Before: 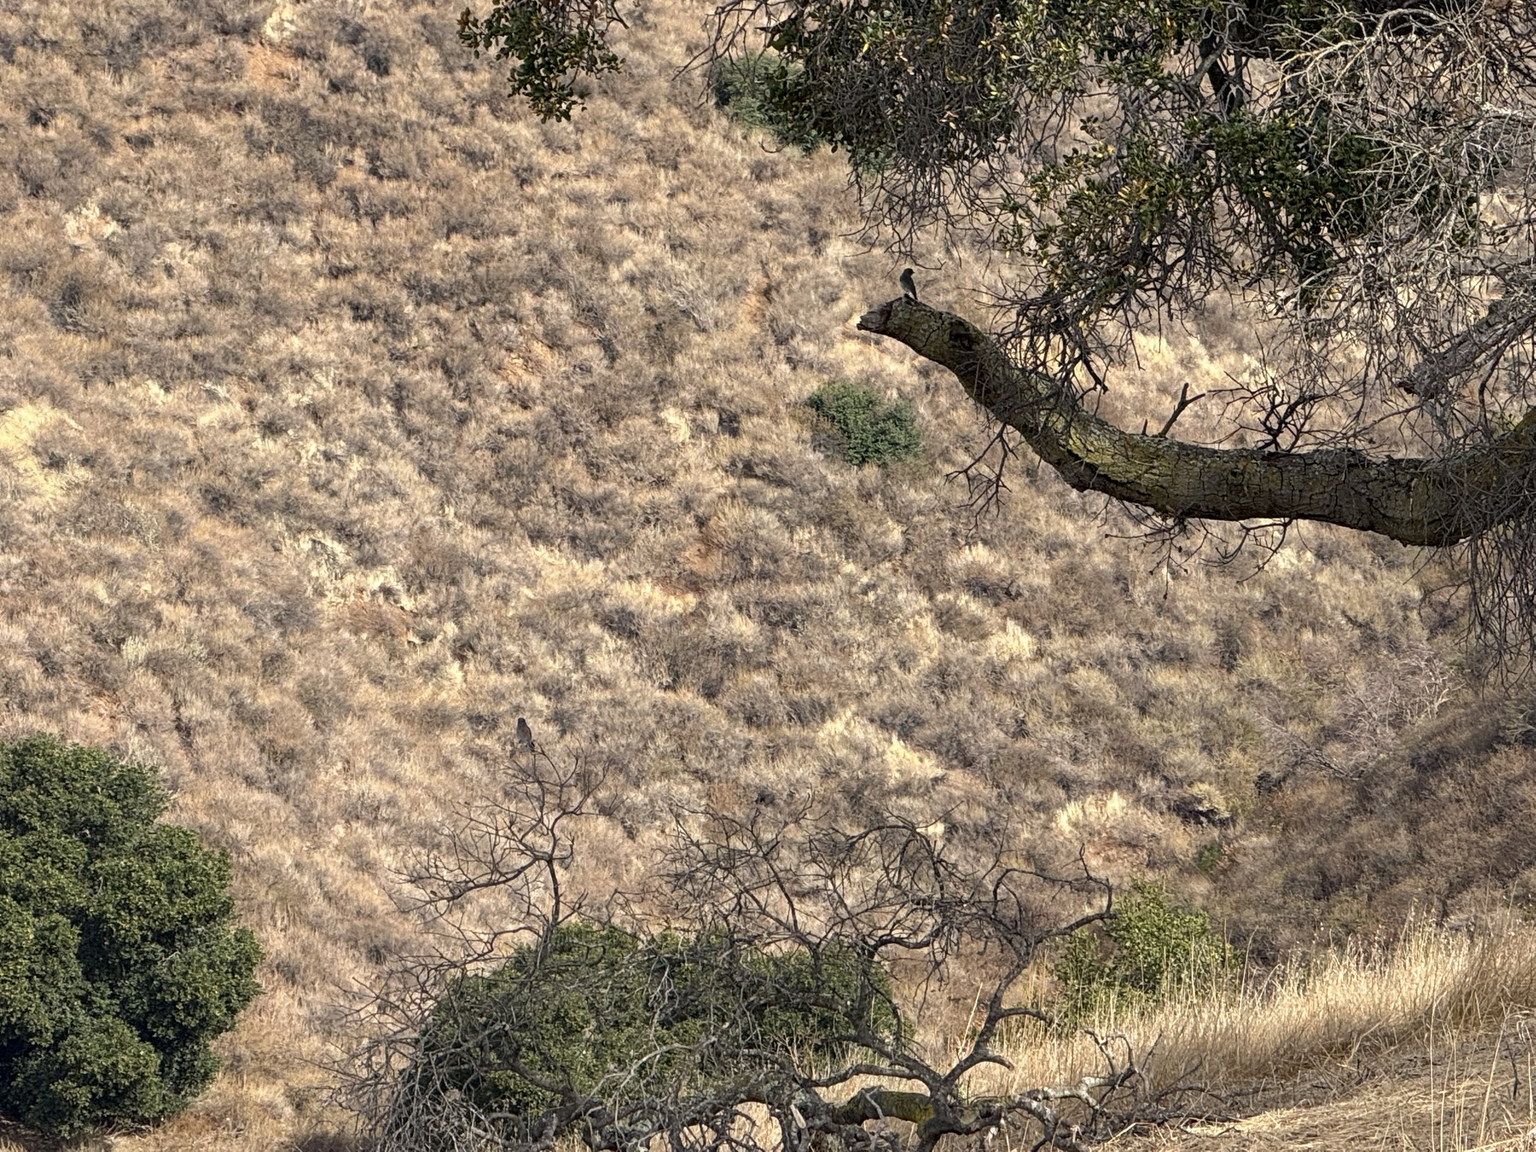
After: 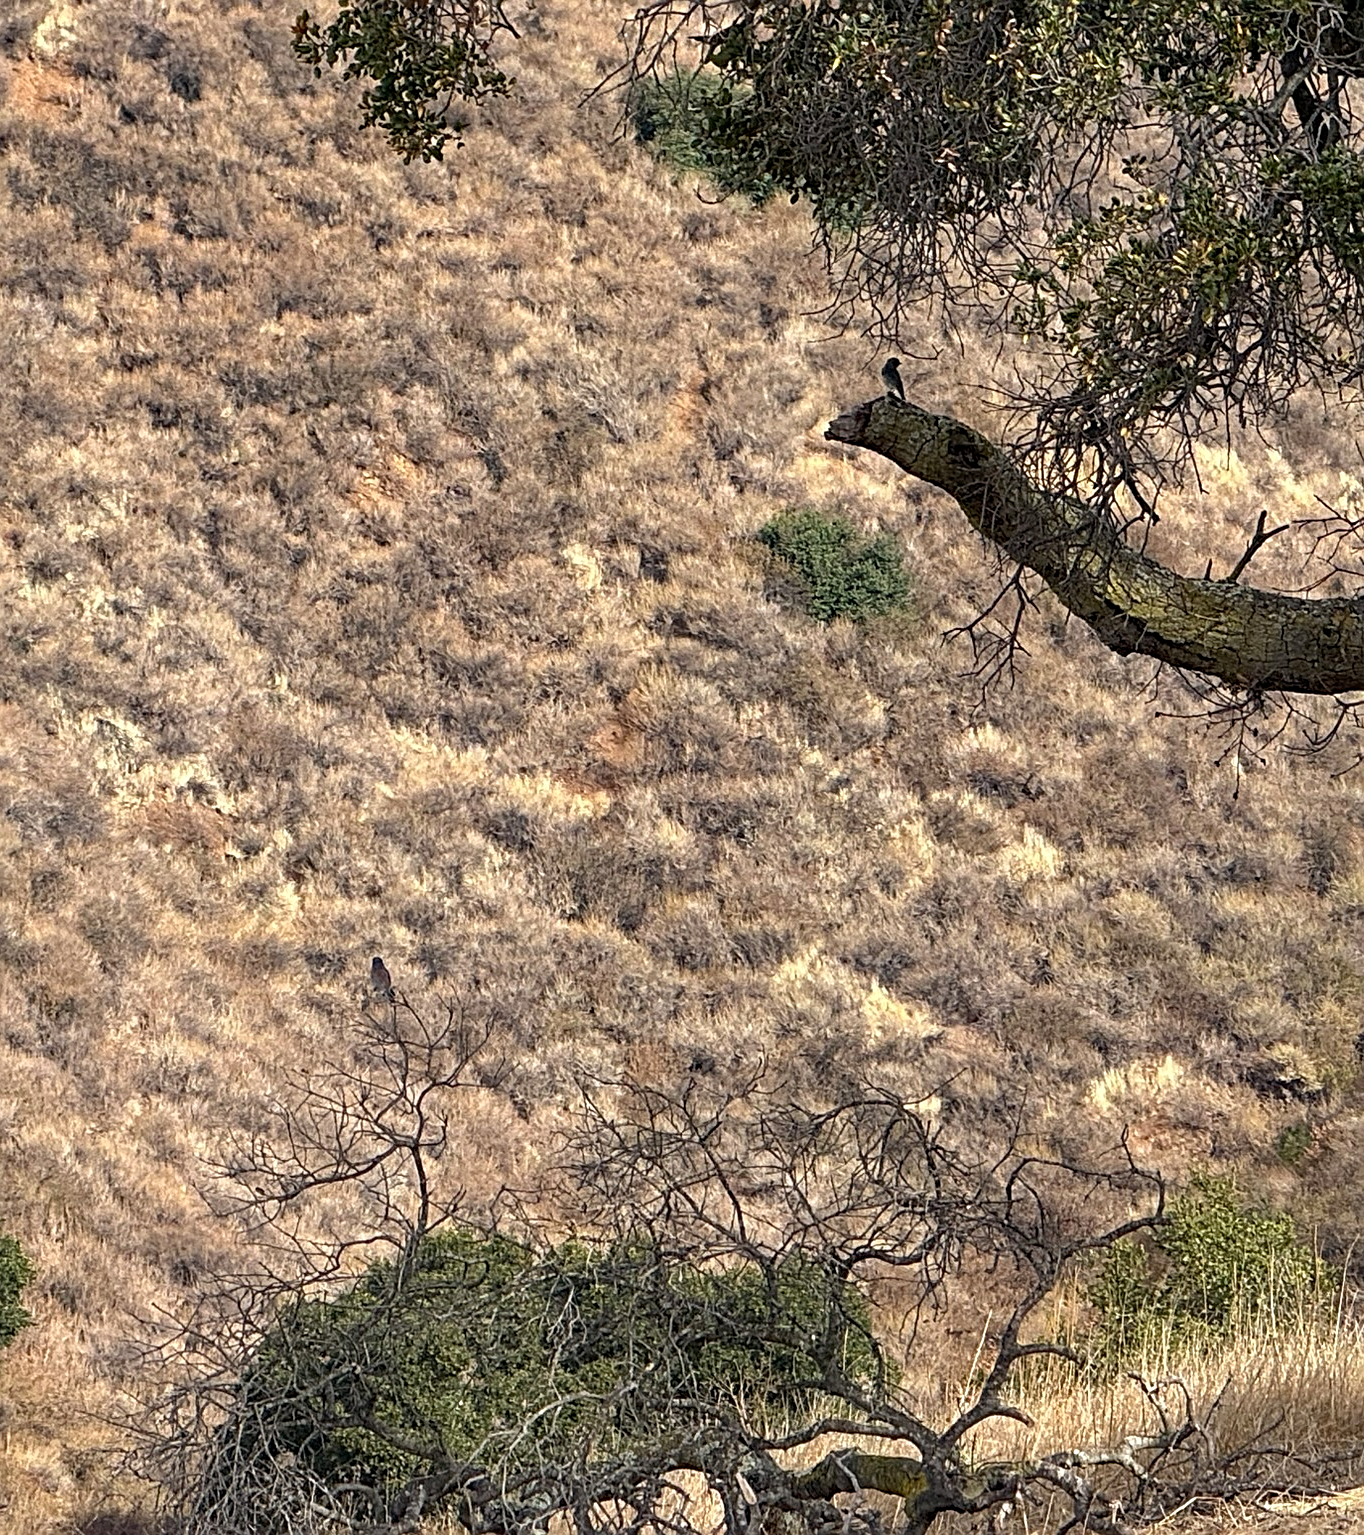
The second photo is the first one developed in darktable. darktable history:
sharpen: on, module defaults
haze removal: compatibility mode true, adaptive false
crop and rotate: left 15.566%, right 17.79%
